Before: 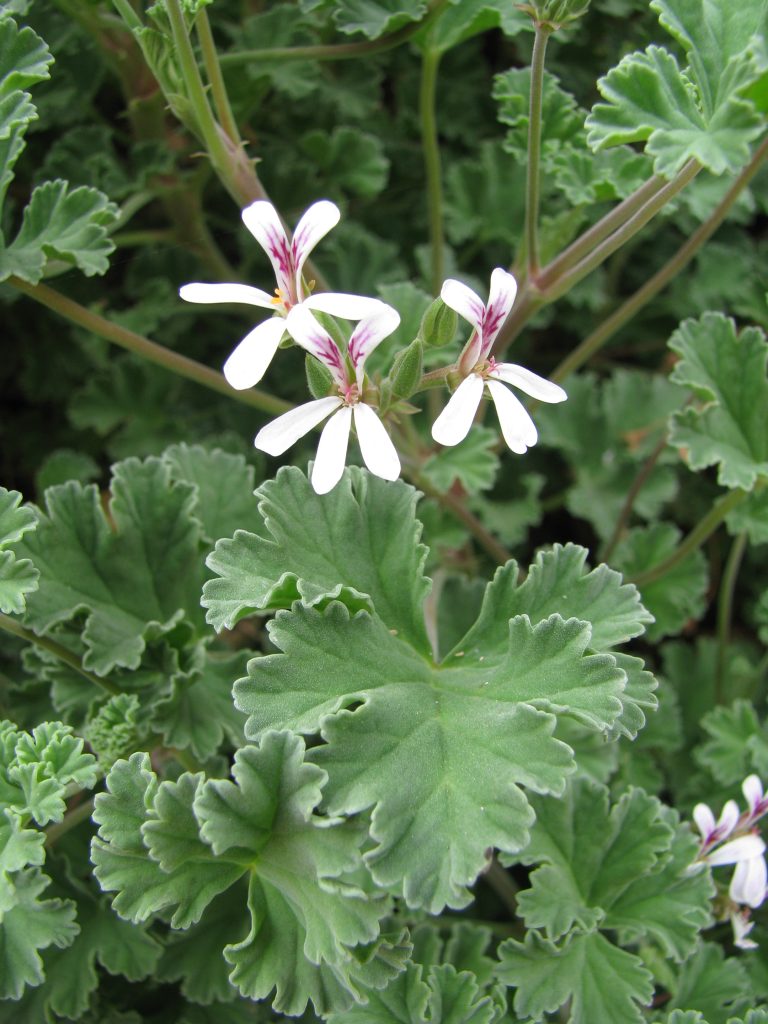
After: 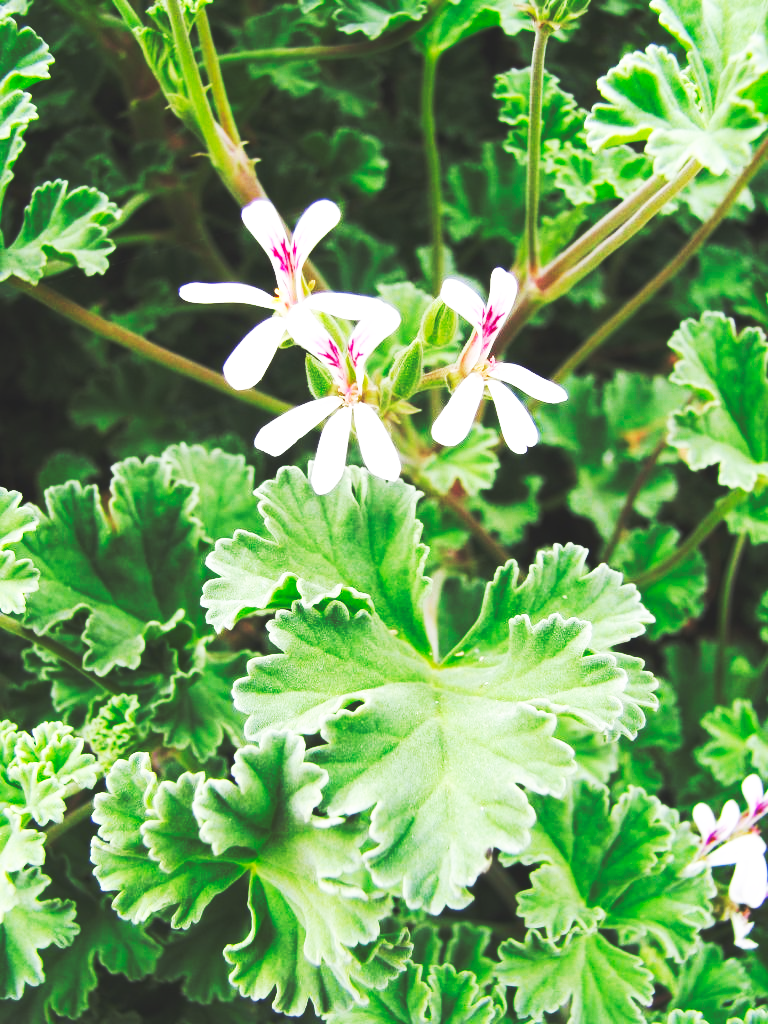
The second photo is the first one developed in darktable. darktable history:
base curve: curves: ch0 [(0, 0.015) (0.085, 0.116) (0.134, 0.298) (0.19, 0.545) (0.296, 0.764) (0.599, 0.982) (1, 1)], preserve colors none
